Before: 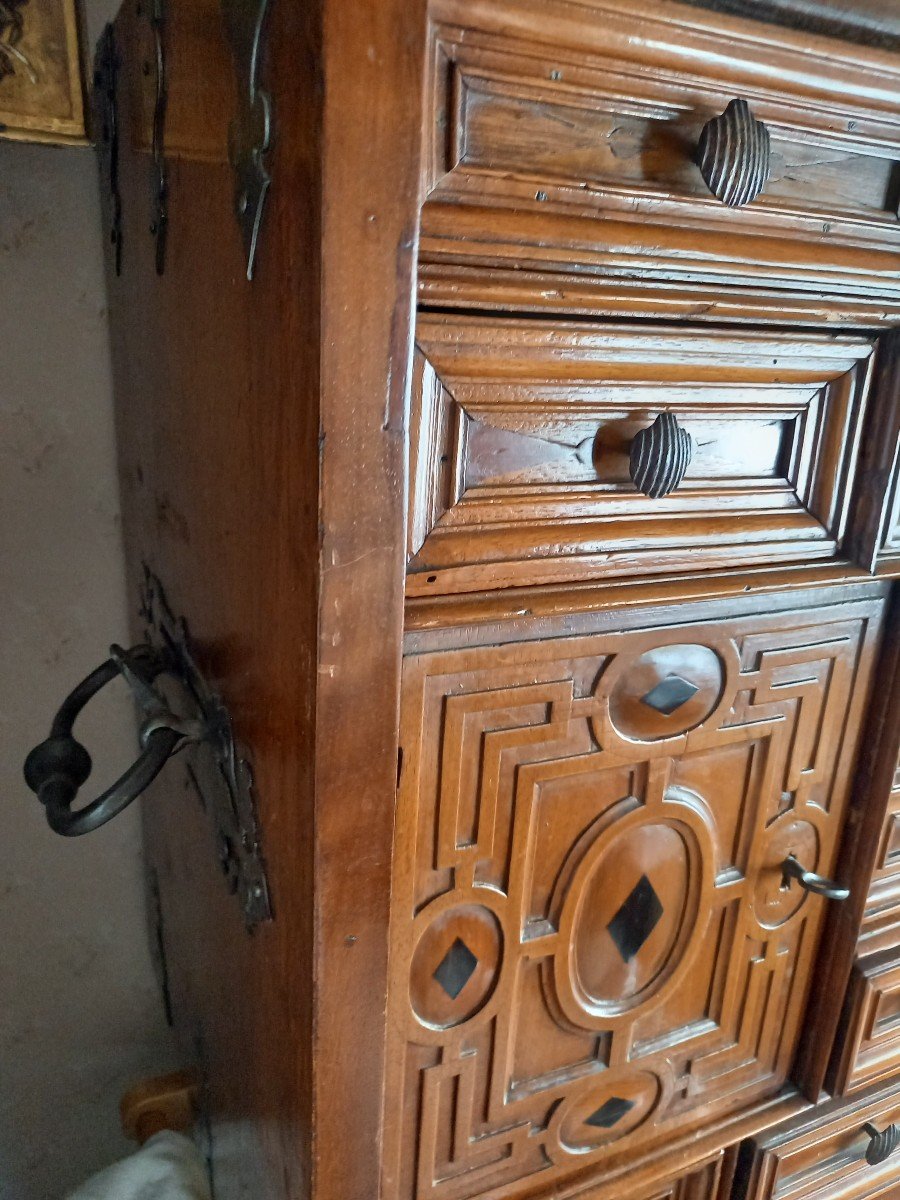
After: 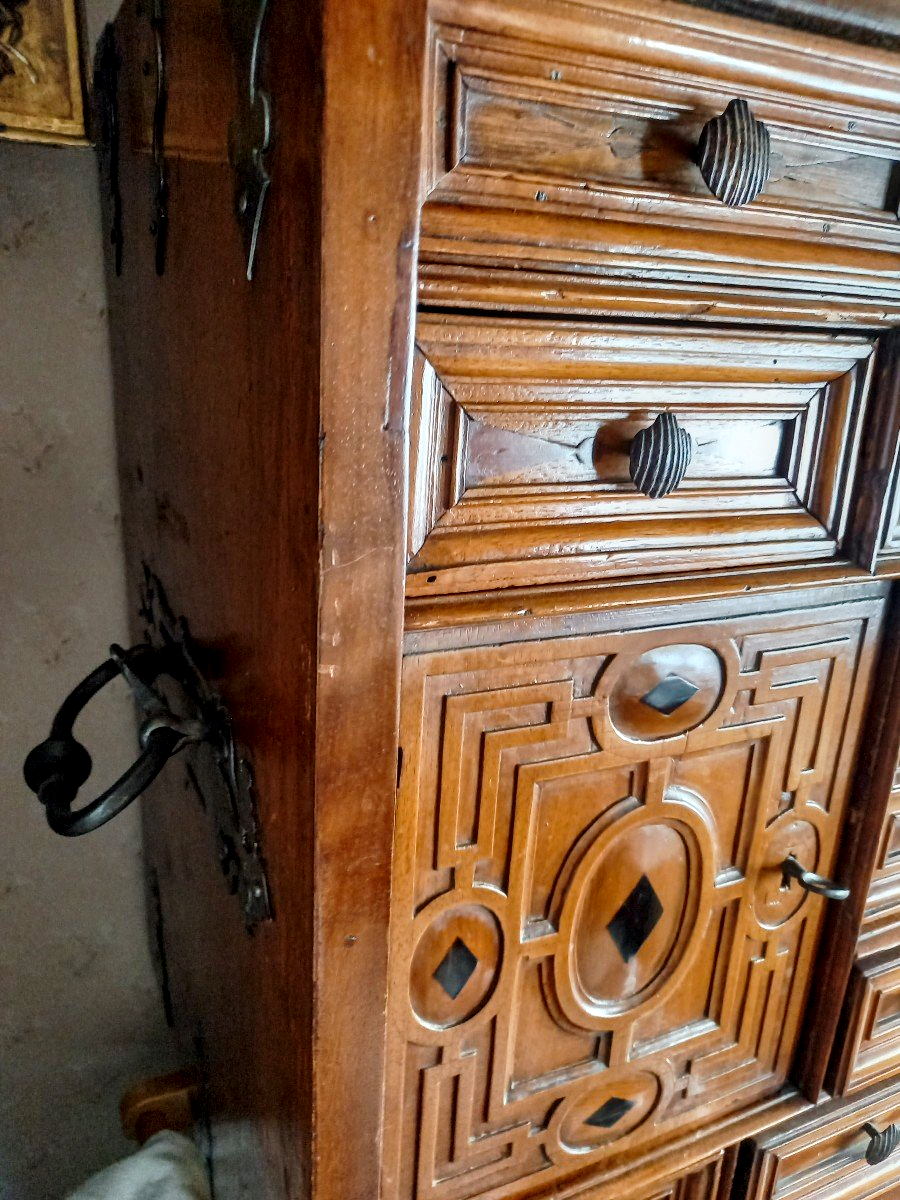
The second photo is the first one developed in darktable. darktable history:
tone curve: curves: ch0 [(0.003, 0) (0.066, 0.031) (0.163, 0.112) (0.264, 0.238) (0.395, 0.421) (0.517, 0.56) (0.684, 0.734) (0.791, 0.814) (1, 1)]; ch1 [(0, 0) (0.164, 0.115) (0.337, 0.332) (0.39, 0.398) (0.464, 0.461) (0.501, 0.5) (0.507, 0.5) (0.534, 0.532) (0.577, 0.59) (0.652, 0.681) (0.733, 0.749) (0.811, 0.796) (1, 1)]; ch2 [(0, 0) (0.337, 0.382) (0.464, 0.476) (0.501, 0.502) (0.527, 0.54) (0.551, 0.565) (0.6, 0.59) (0.687, 0.675) (1, 1)], preserve colors none
local contrast: detail 130%
